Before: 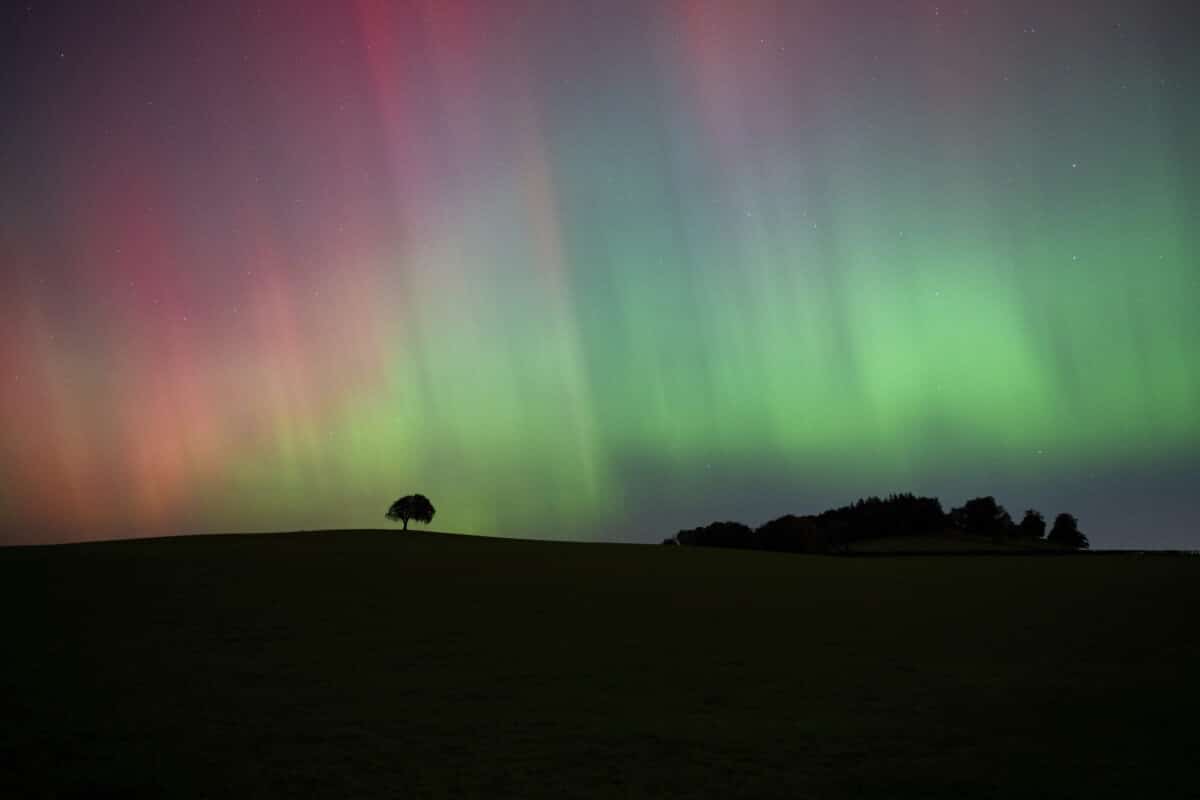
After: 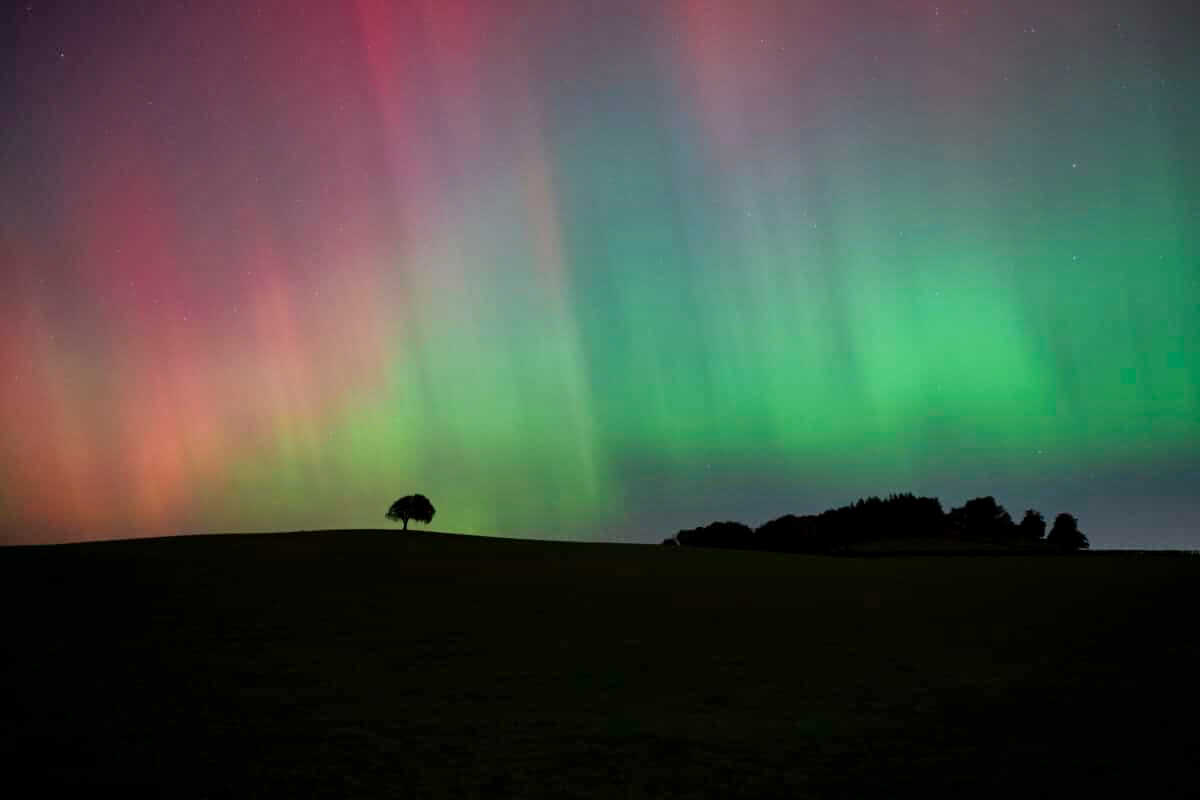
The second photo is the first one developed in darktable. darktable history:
shadows and highlights: shadows 43.71, white point adjustment -1.46, soften with gaussian
